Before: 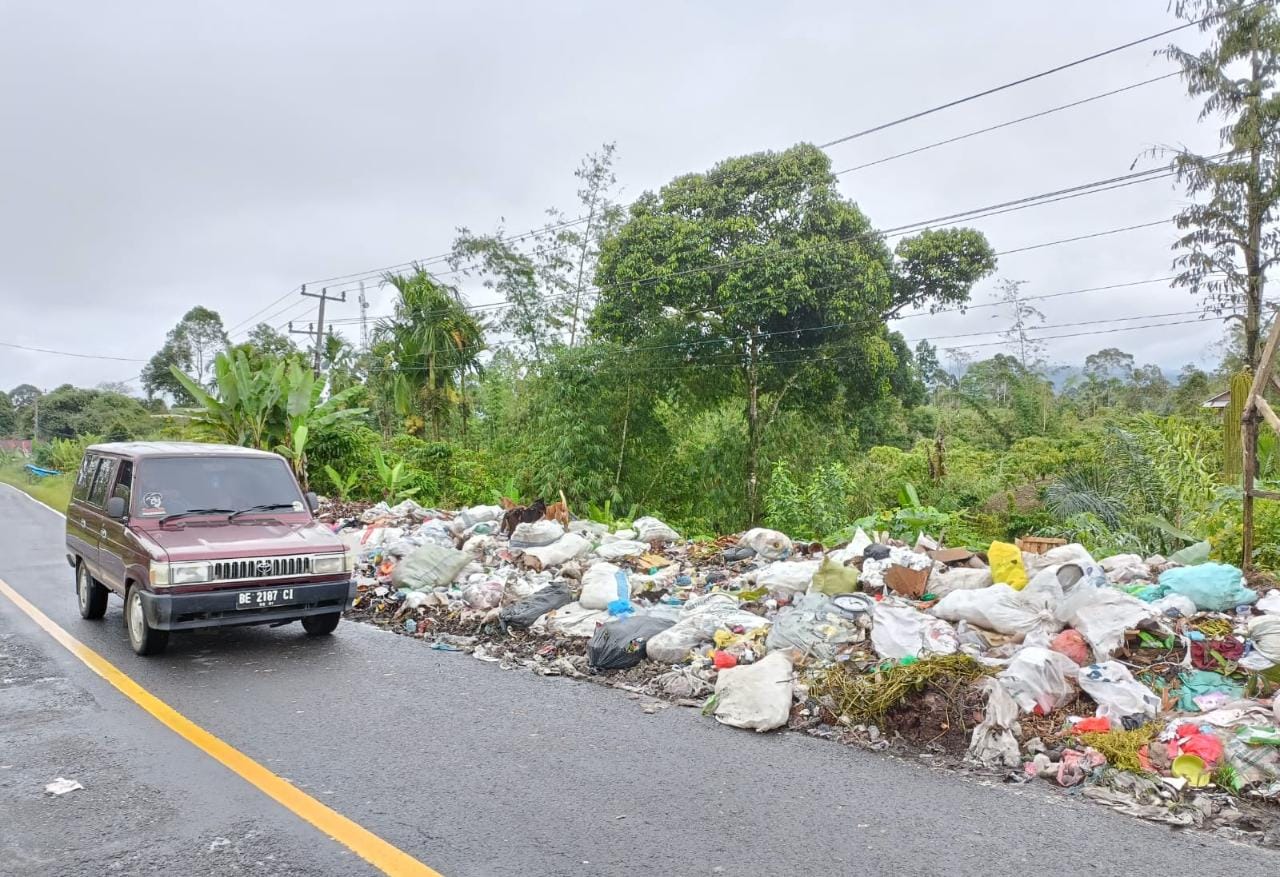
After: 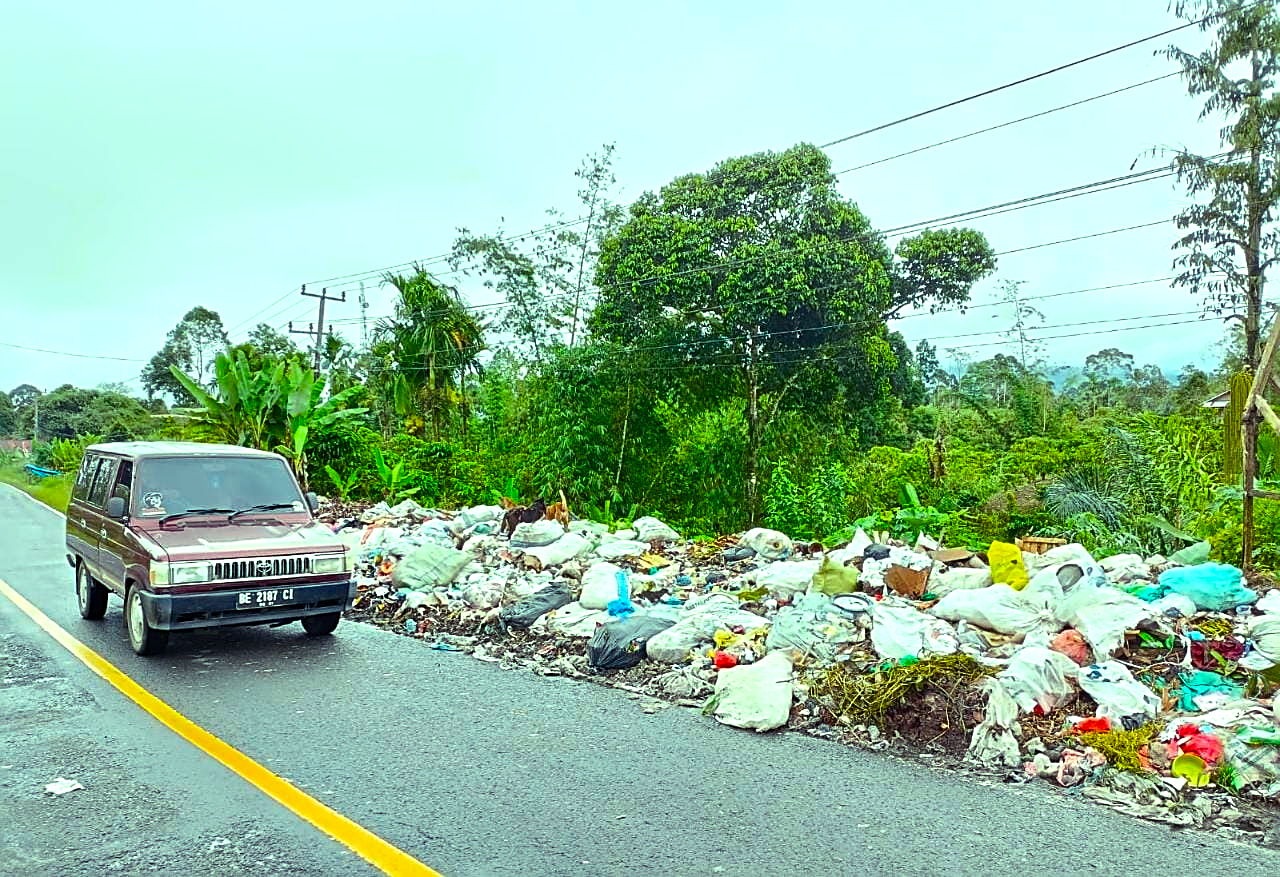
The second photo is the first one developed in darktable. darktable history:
contrast brightness saturation: saturation 0.177
color balance rgb: power › chroma 0.996%, power › hue 255.01°, highlights gain › luminance 15.246%, highlights gain › chroma 7.106%, highlights gain › hue 125.23°, perceptual saturation grading › global saturation 25.483%, perceptual brilliance grading › highlights 14.492%, perceptual brilliance grading › mid-tones -5.463%, perceptual brilliance grading › shadows -27.346%, saturation formula JzAzBz (2021)
sharpen: amount 0.746
